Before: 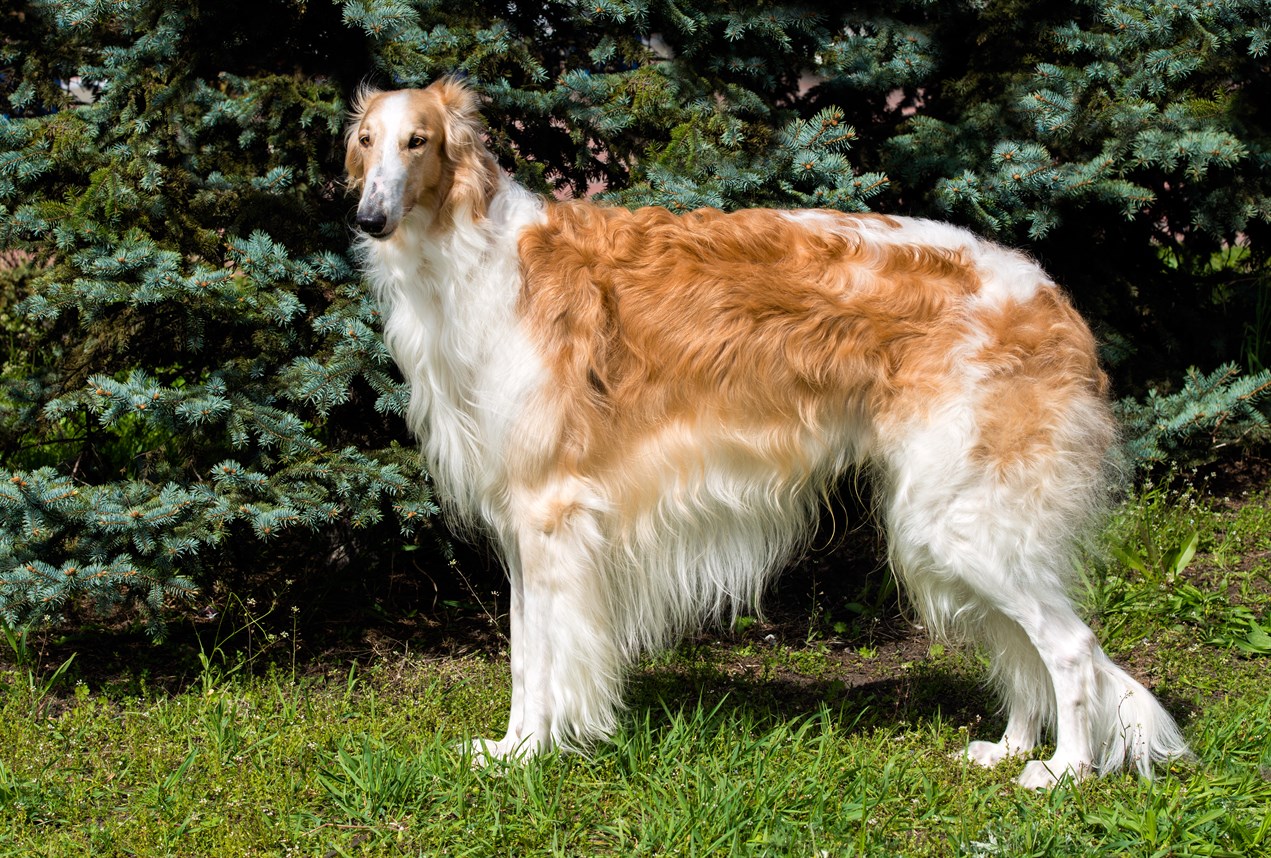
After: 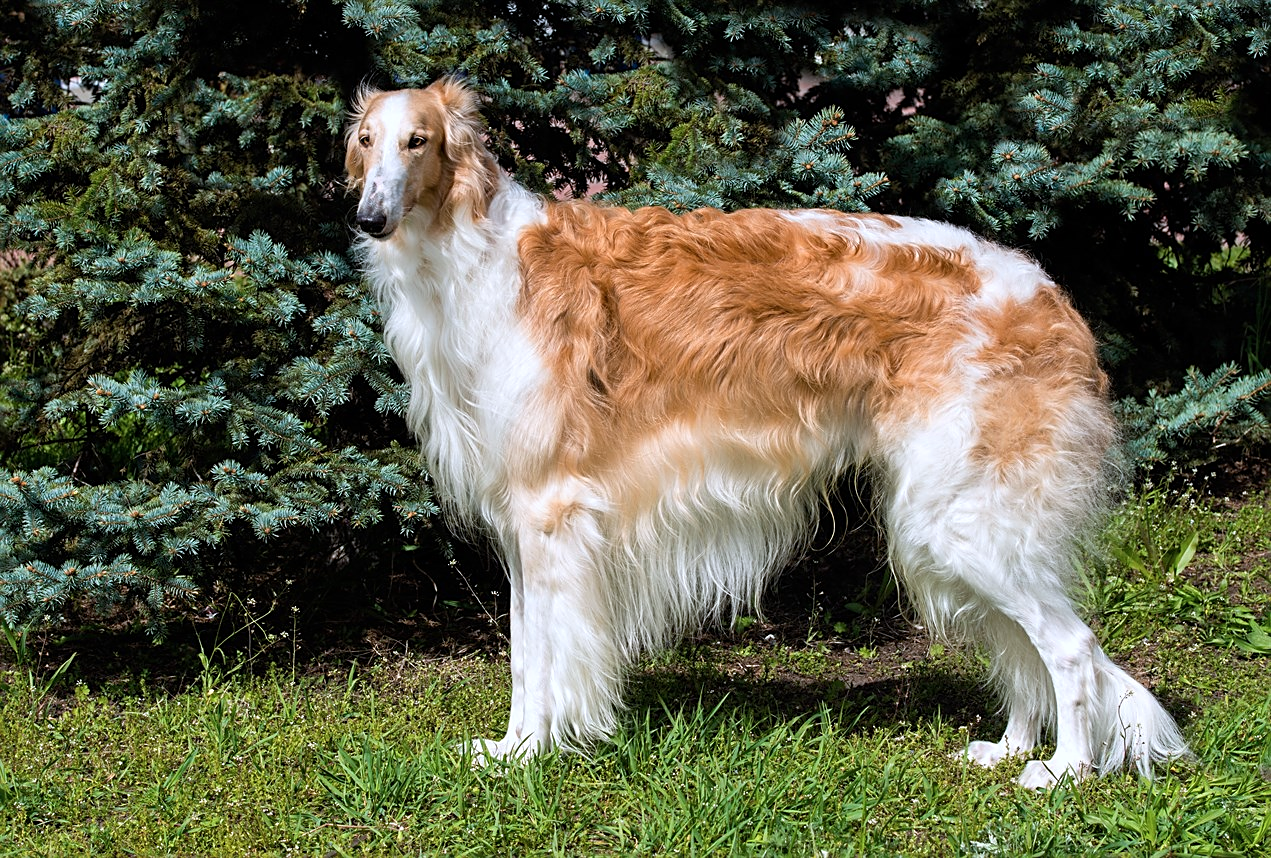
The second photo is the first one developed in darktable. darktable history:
sharpen: on, module defaults
color correction: highlights a* -0.66, highlights b* -9.59
